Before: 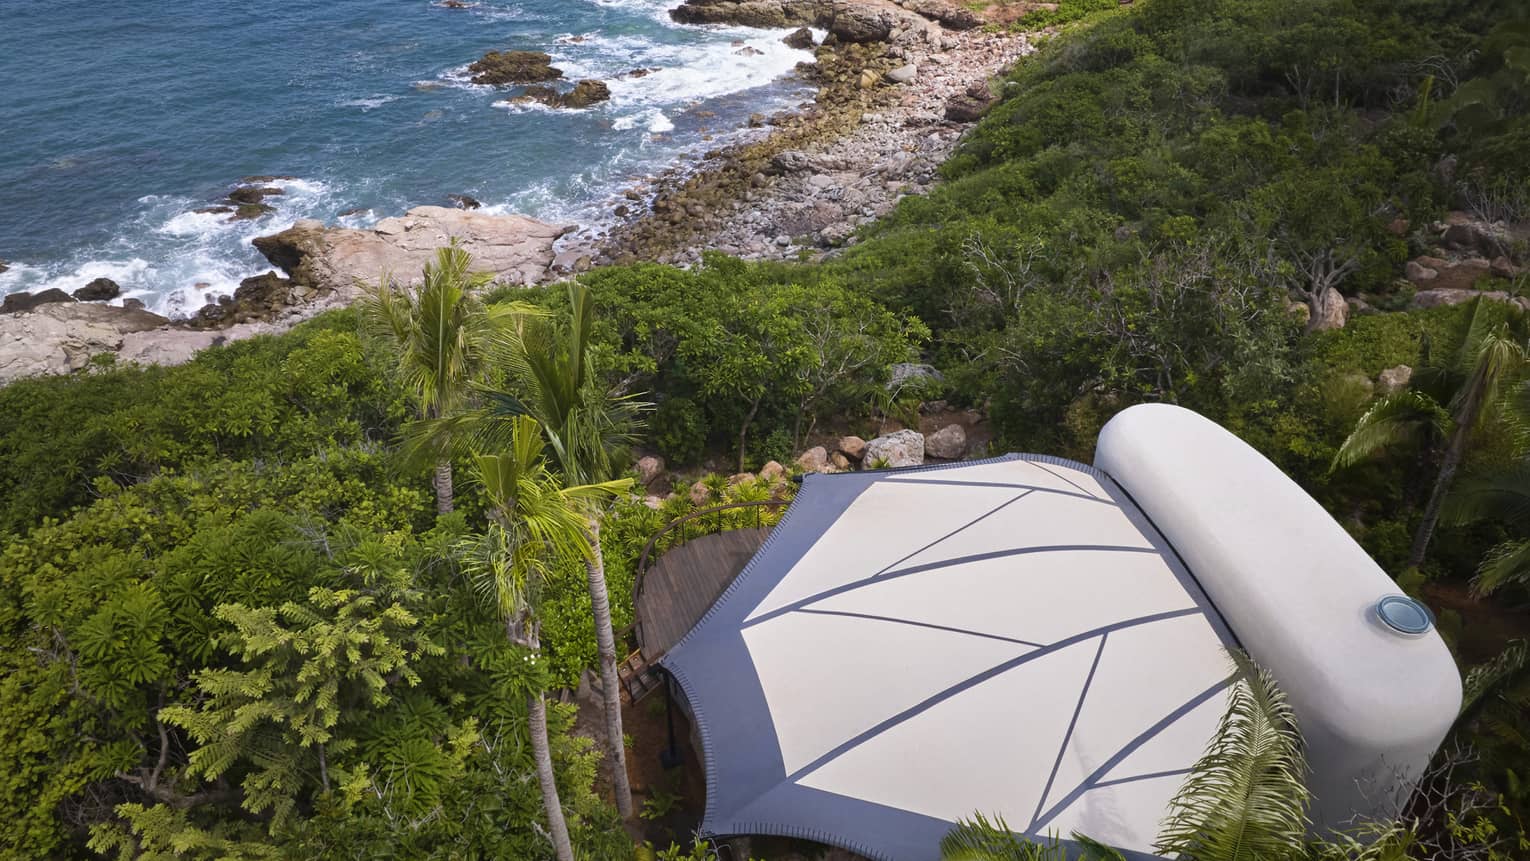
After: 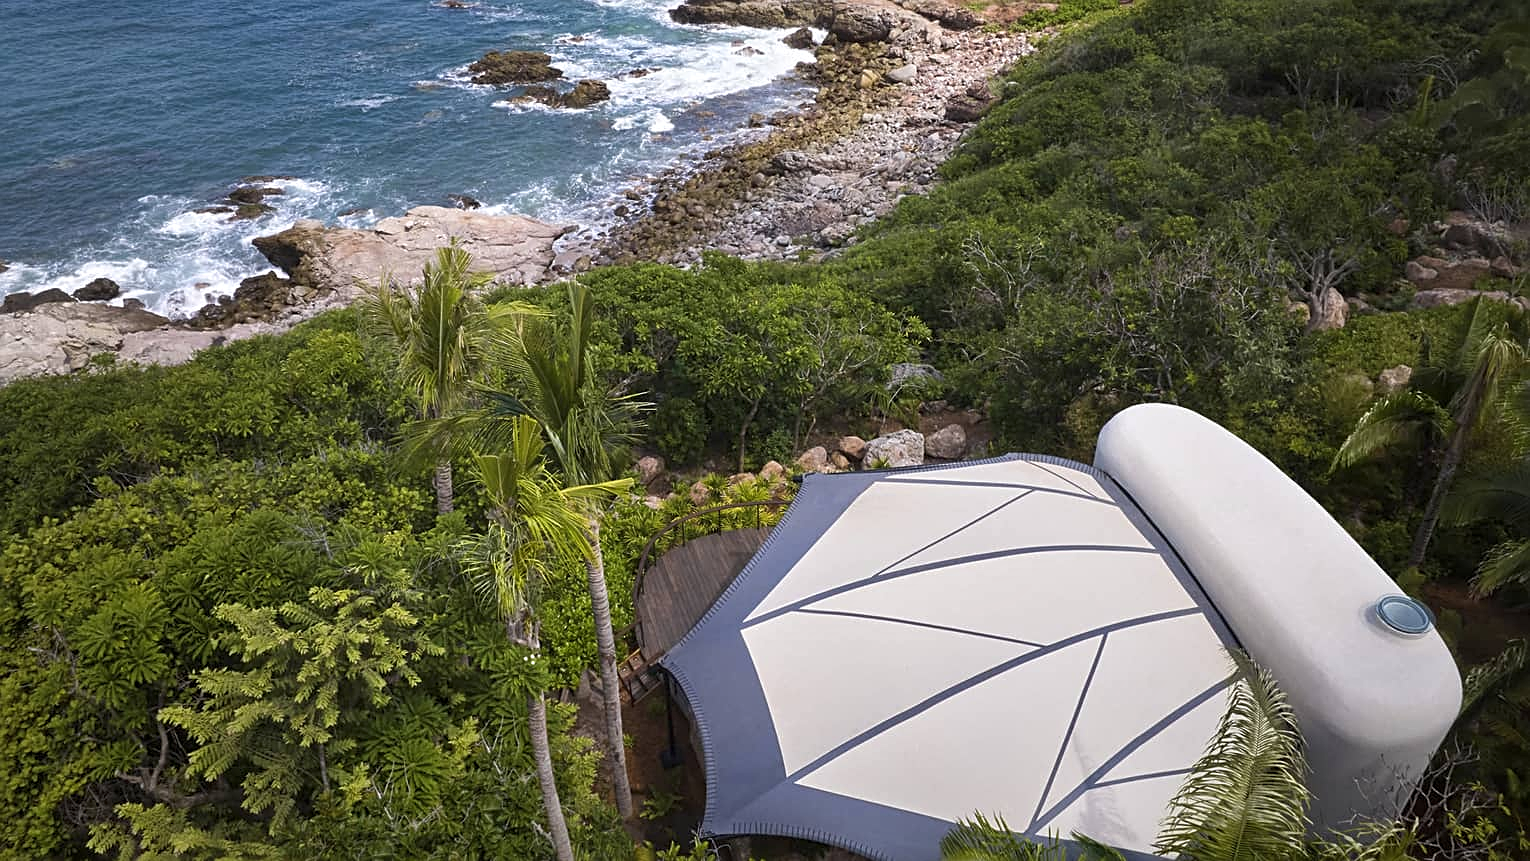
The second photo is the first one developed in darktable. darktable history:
local contrast: highlights 107%, shadows 98%, detail 120%, midtone range 0.2
sharpen: on, module defaults
